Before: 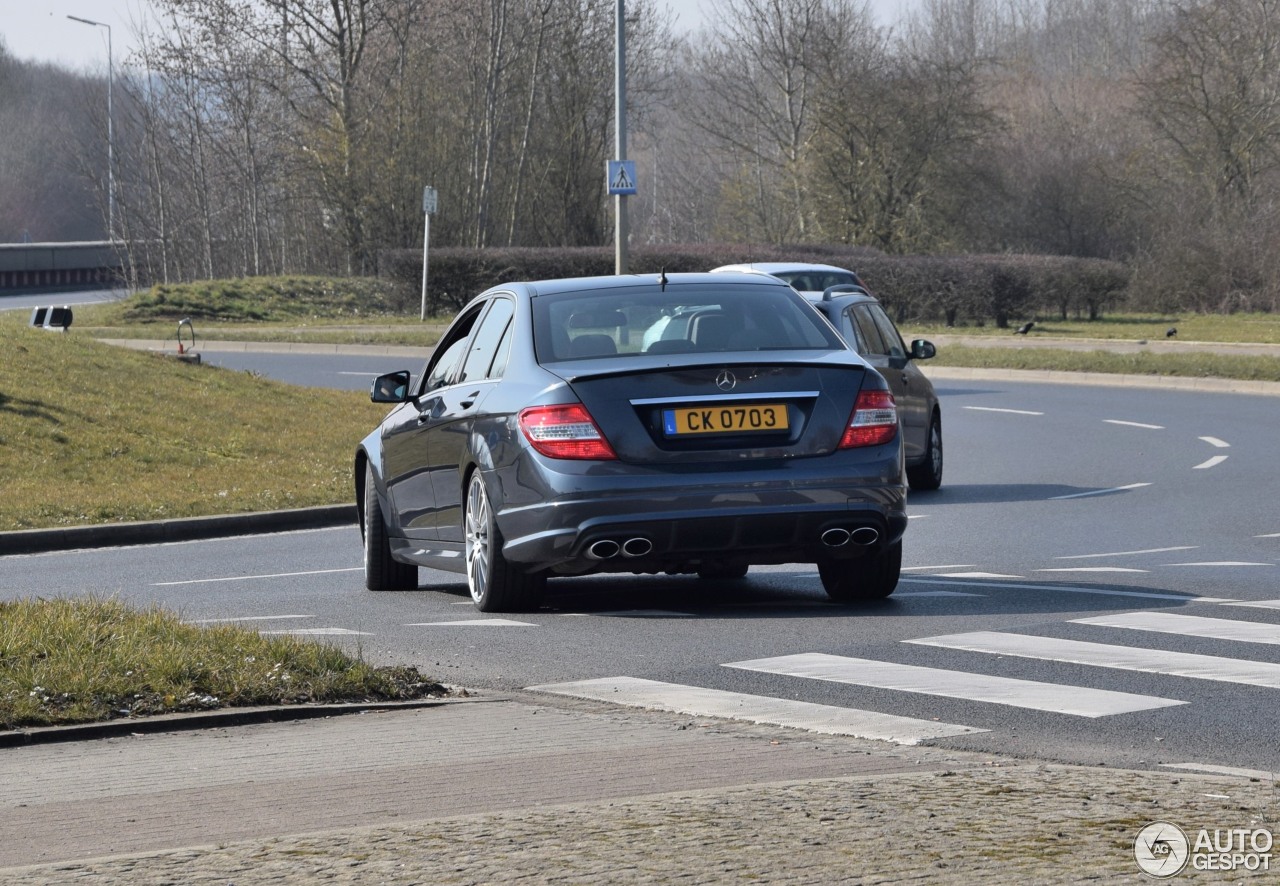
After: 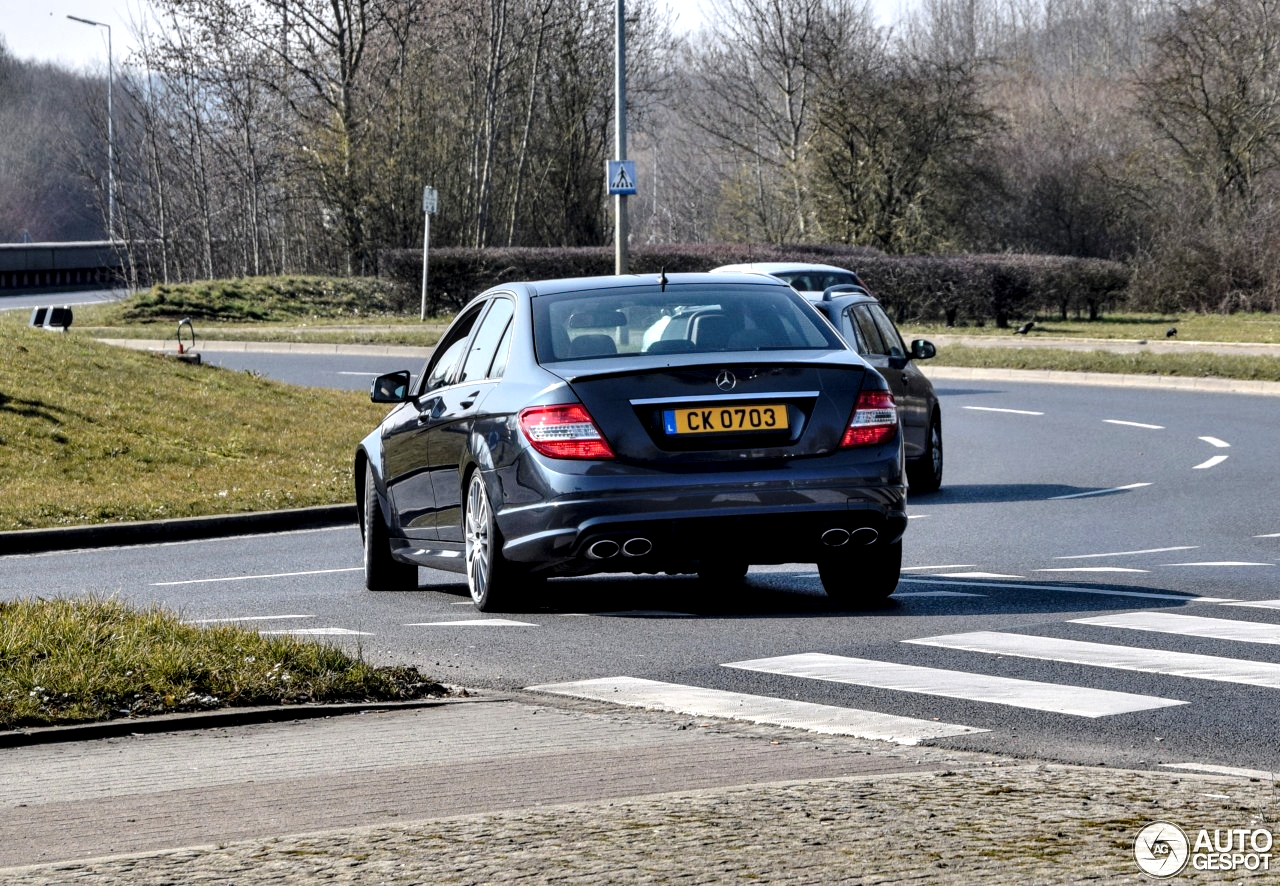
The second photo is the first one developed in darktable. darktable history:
shadows and highlights: shadows 37.54, highlights -27.19, soften with gaussian
local contrast: highlights 60%, shadows 63%, detail 160%
base curve: curves: ch0 [(0, 0) (0.073, 0.04) (0.157, 0.139) (0.492, 0.492) (0.758, 0.758) (1, 1)], preserve colors none
exposure: exposure 0.201 EV, compensate exposure bias true, compensate highlight preservation false
